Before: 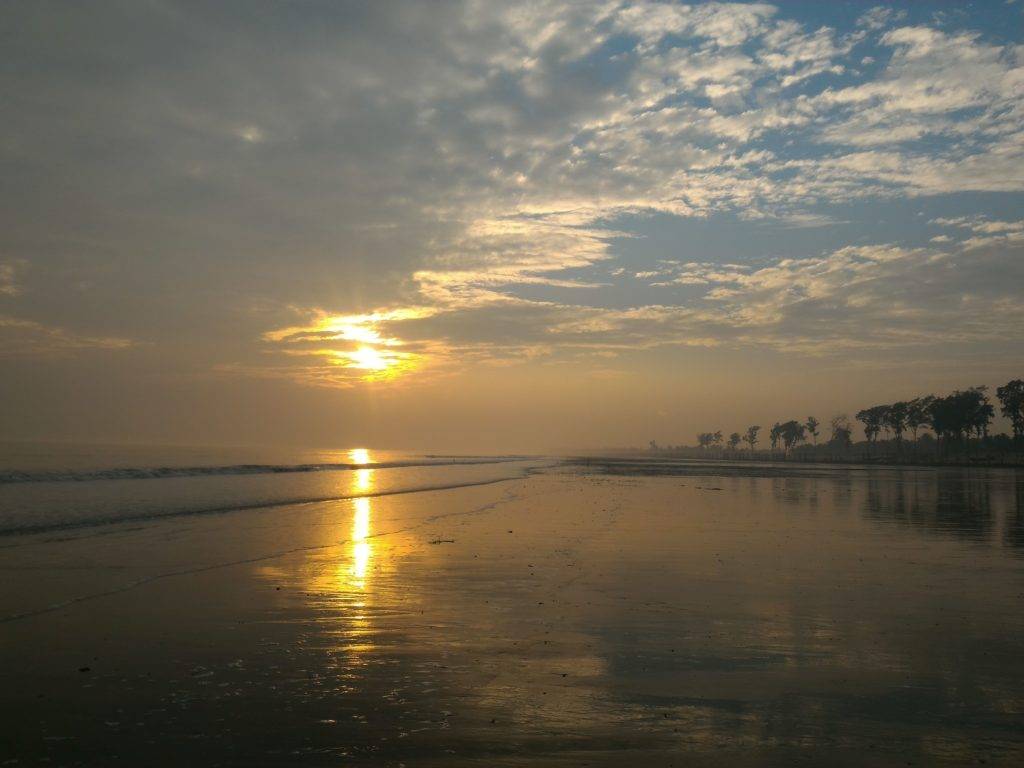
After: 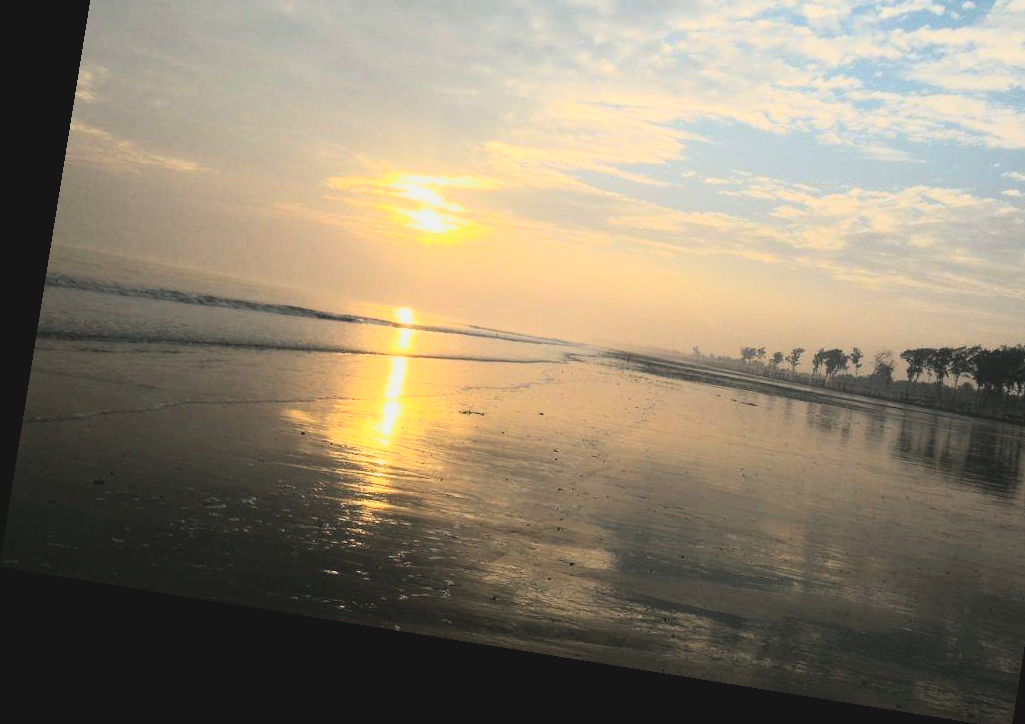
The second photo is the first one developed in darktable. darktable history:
color balance: lift [1.007, 1, 1, 1], gamma [1.097, 1, 1, 1]
crop: top 20.916%, right 9.437%, bottom 0.316%
contrast brightness saturation: contrast -0.1, saturation -0.1
rgb curve: curves: ch0 [(0, 0) (0.21, 0.15) (0.24, 0.21) (0.5, 0.75) (0.75, 0.96) (0.89, 0.99) (1, 1)]; ch1 [(0, 0.02) (0.21, 0.13) (0.25, 0.2) (0.5, 0.67) (0.75, 0.9) (0.89, 0.97) (1, 1)]; ch2 [(0, 0.02) (0.21, 0.13) (0.25, 0.2) (0.5, 0.67) (0.75, 0.9) (0.89, 0.97) (1, 1)], compensate middle gray true
rotate and perspective: rotation 9.12°, automatic cropping off
